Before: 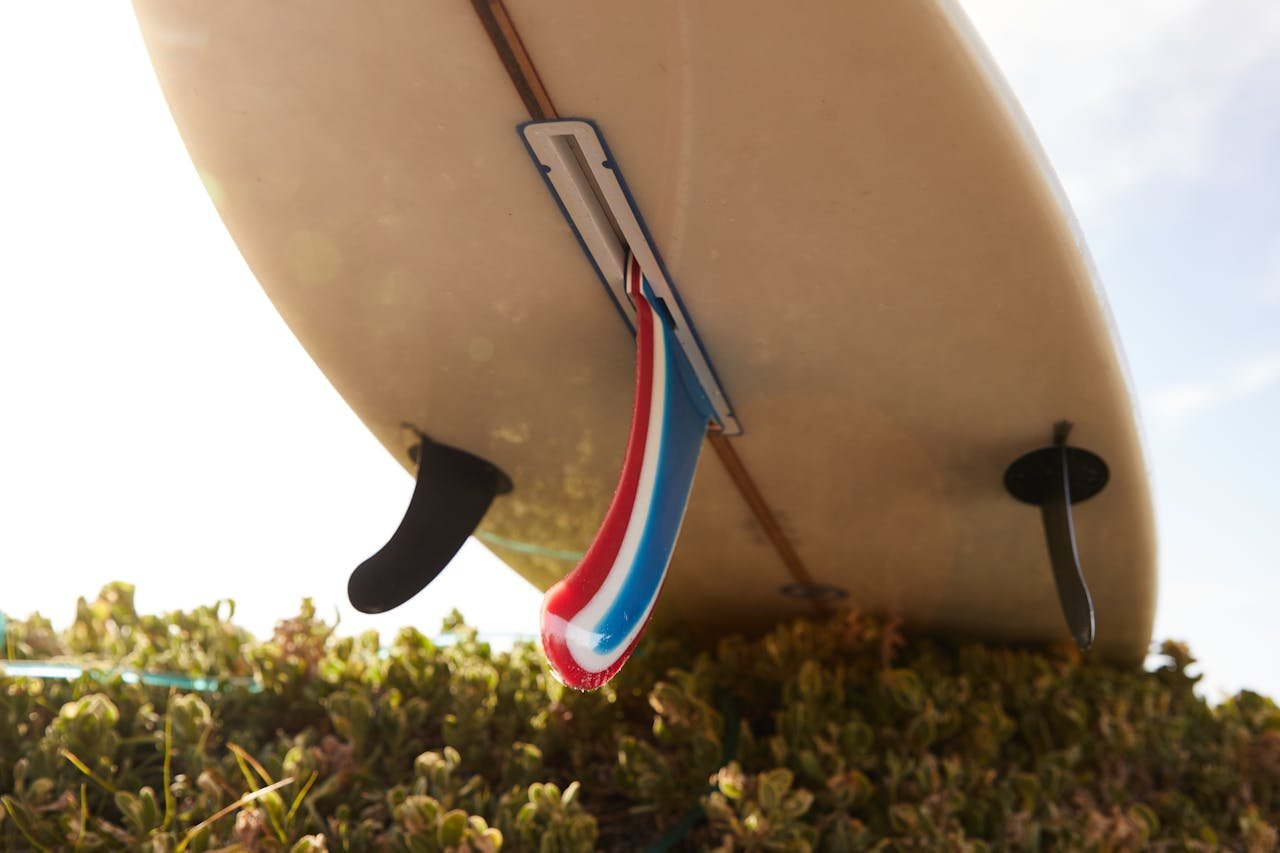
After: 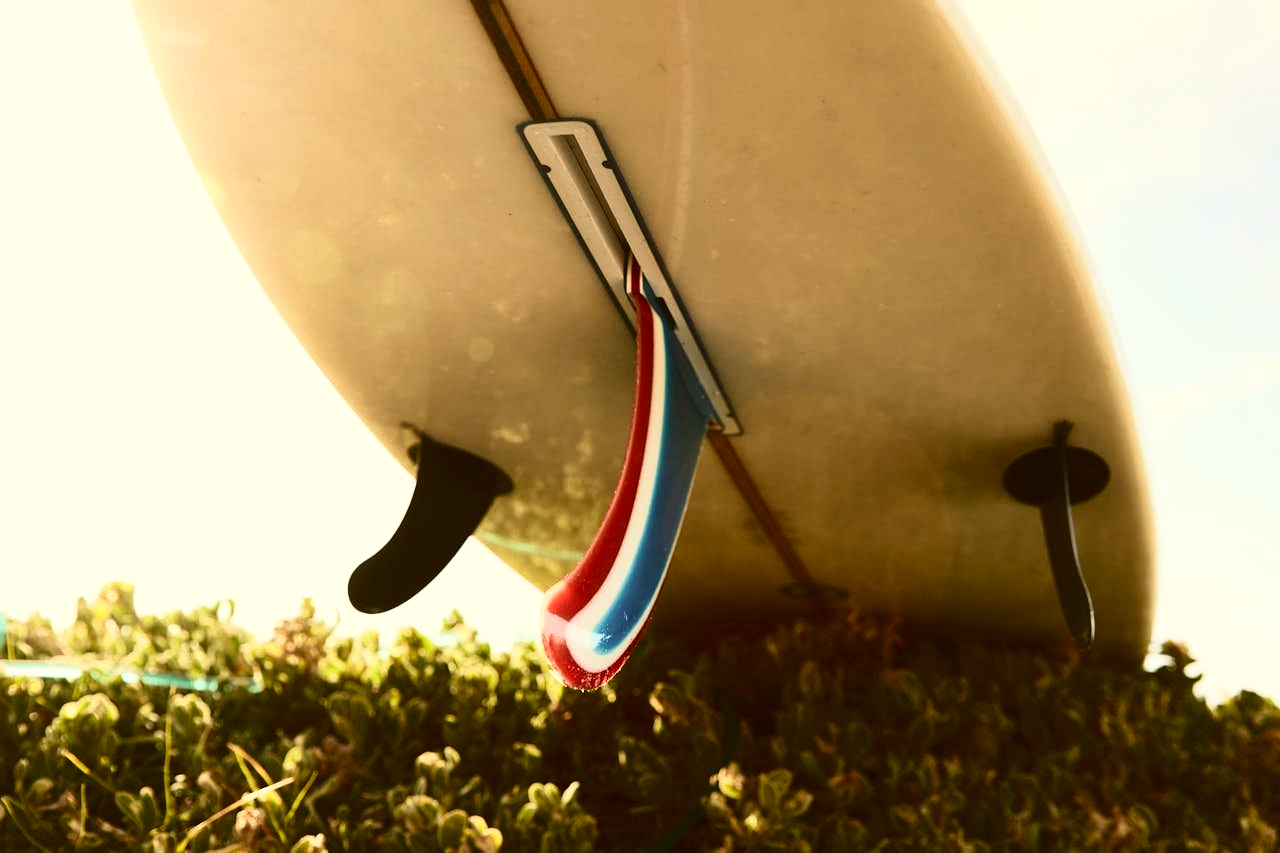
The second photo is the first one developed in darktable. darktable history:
contrast brightness saturation: contrast 0.378, brightness 0.106
velvia: on, module defaults
tone equalizer: on, module defaults
color correction: highlights a* -1.65, highlights b* 10.54, shadows a* 0.645, shadows b* 19.08
